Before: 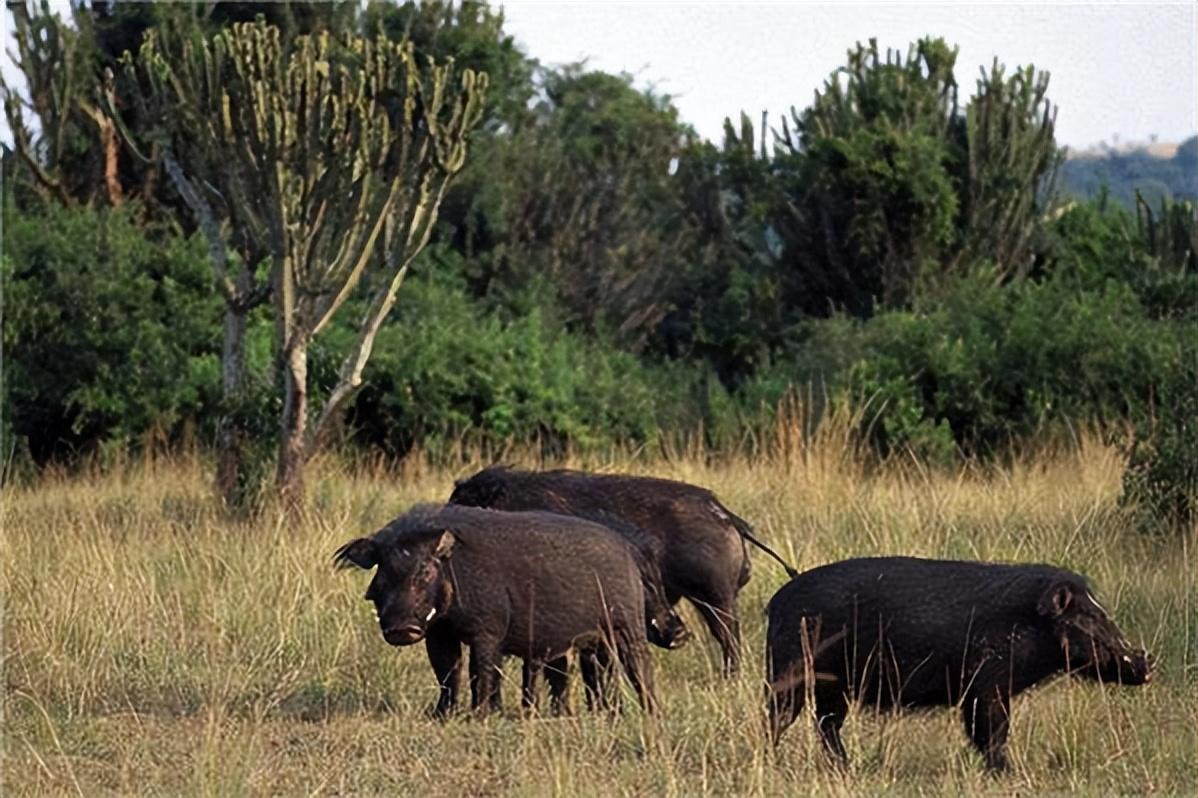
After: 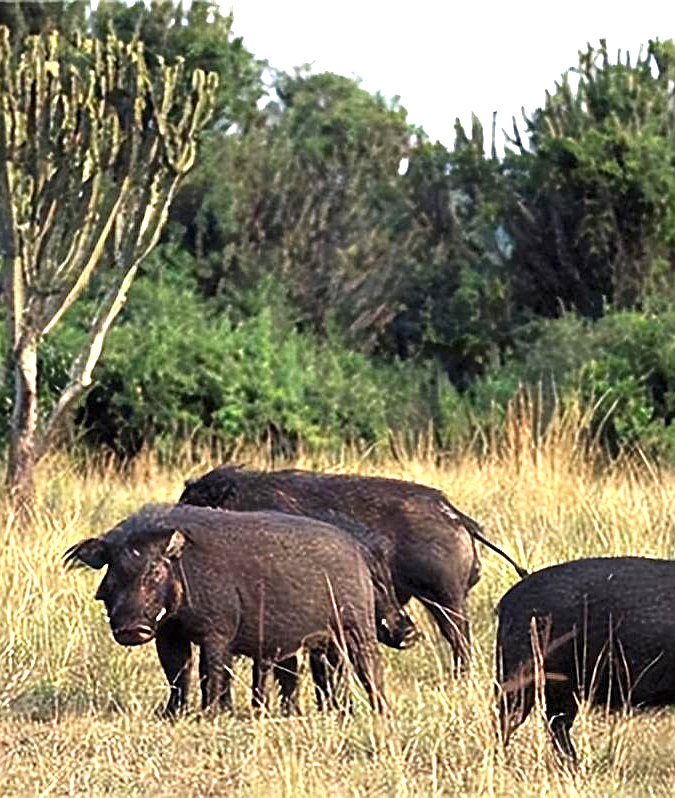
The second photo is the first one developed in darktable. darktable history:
crop and rotate: left 22.613%, right 21.03%
sharpen: on, module defaults
exposure: black level correction 0, exposure 1.199 EV, compensate highlight preservation false
